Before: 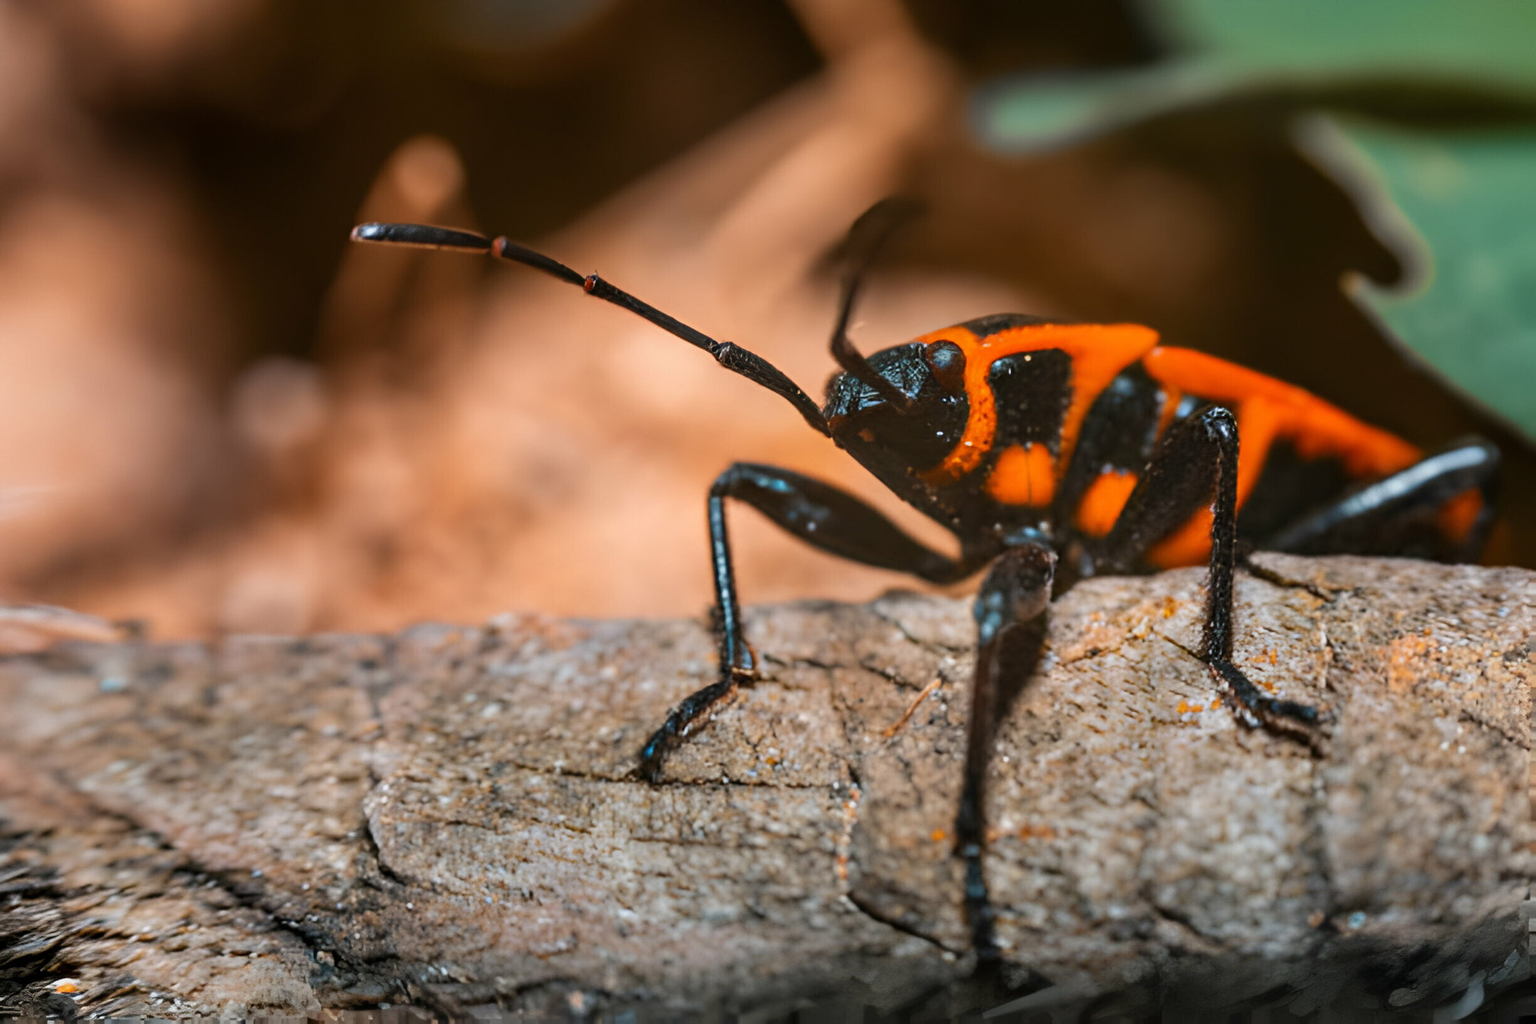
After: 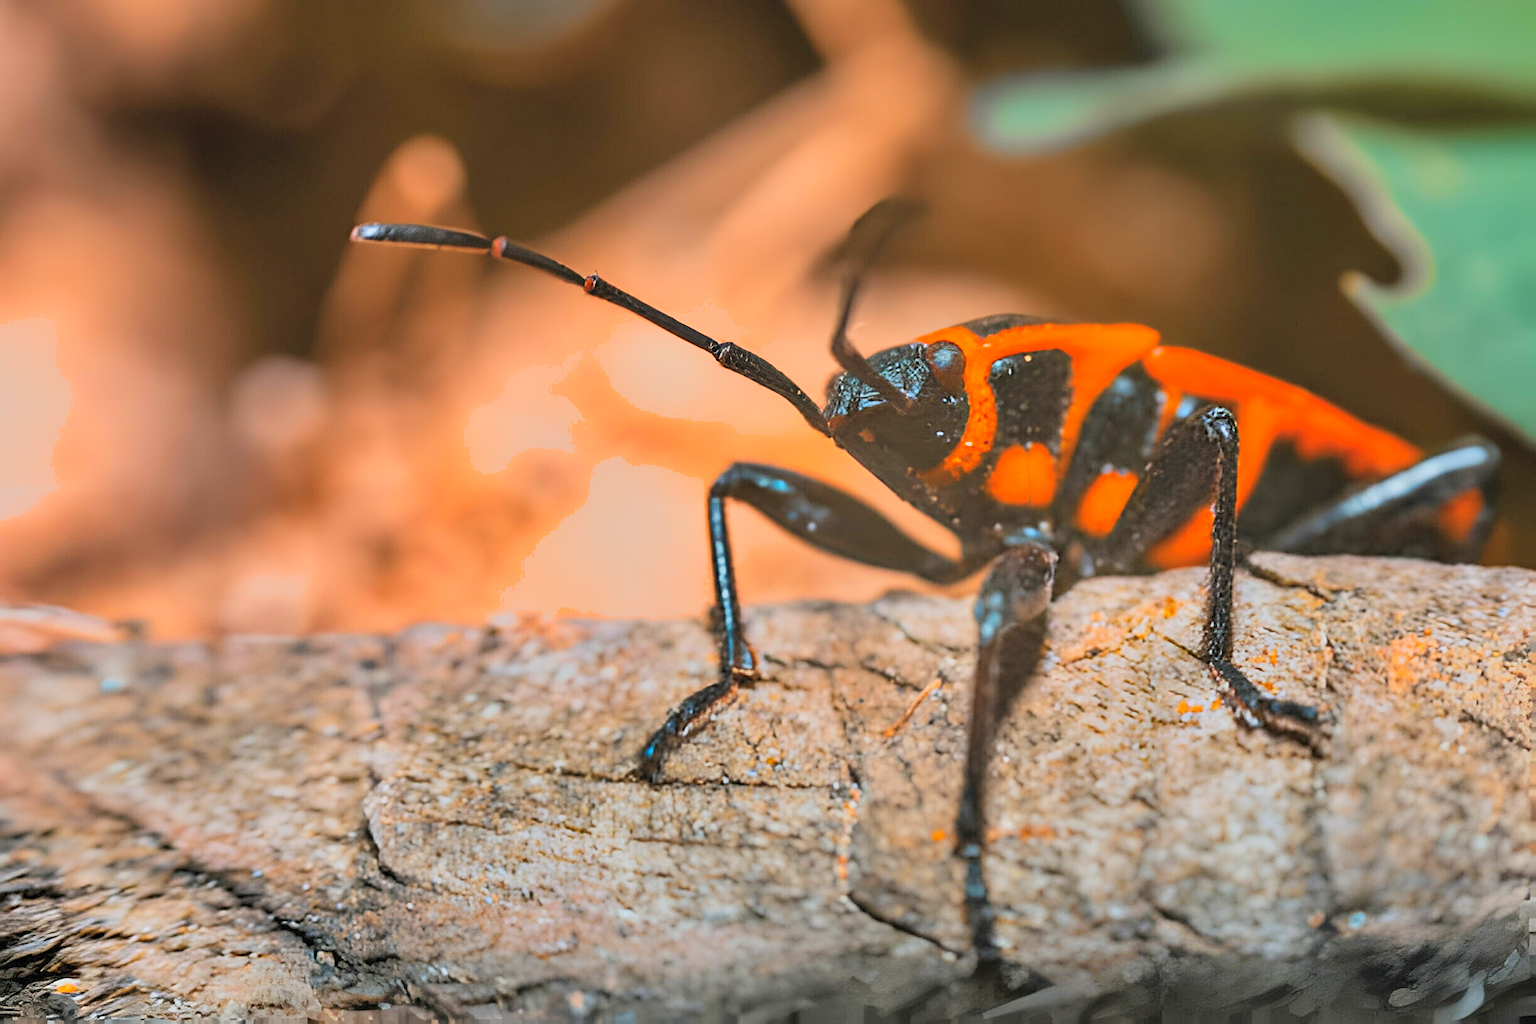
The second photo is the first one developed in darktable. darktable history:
exposure: black level correction 0, exposure 1.125 EV, compensate exposure bias true, compensate highlight preservation false
global tonemap: drago (0.7, 100)
shadows and highlights: shadows 25, highlights -48, soften with gaussian
sharpen: on, module defaults
